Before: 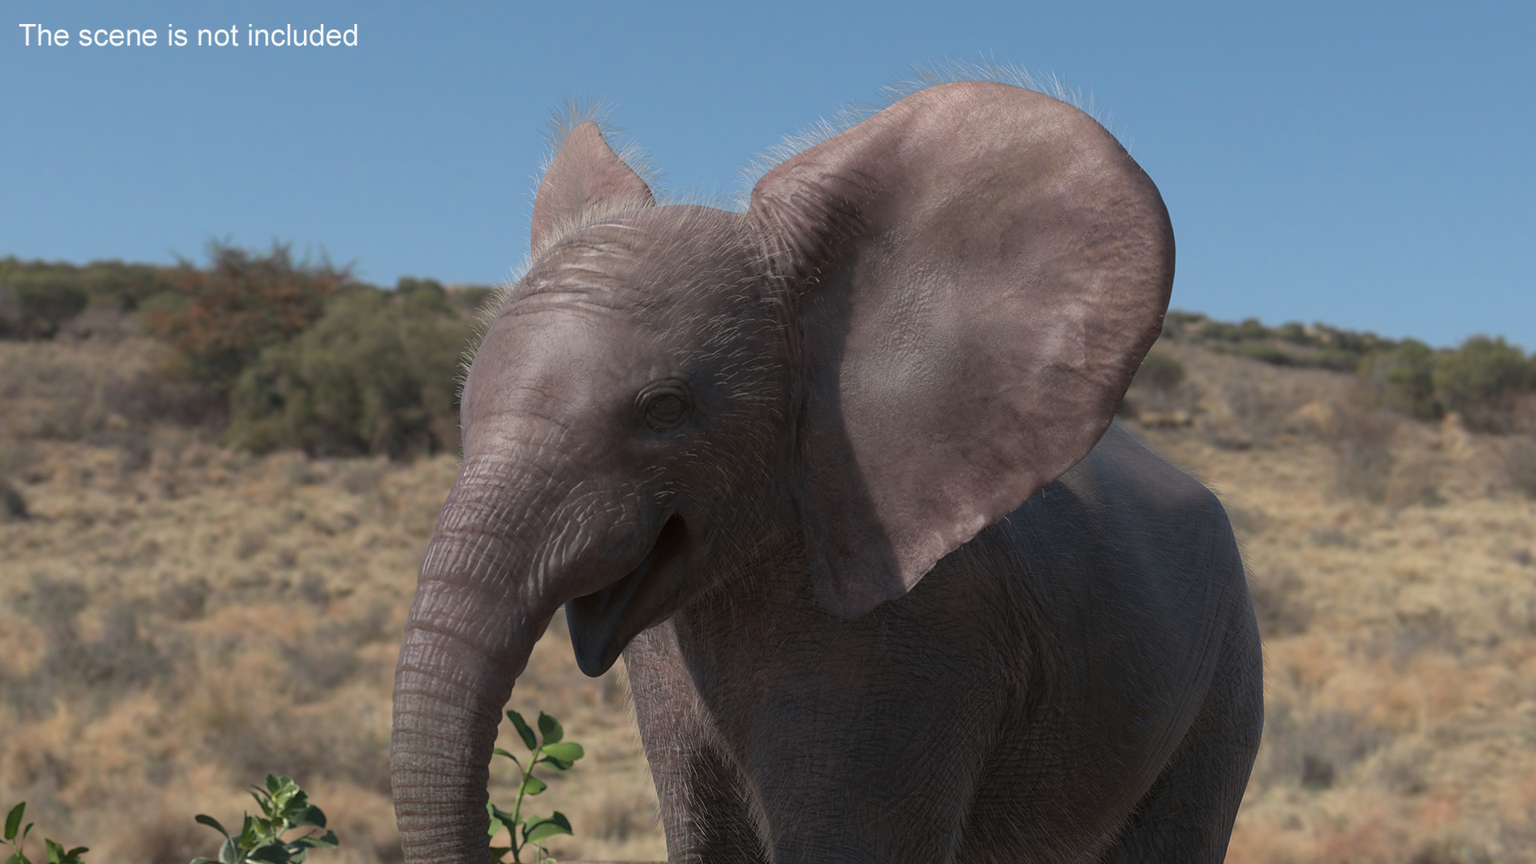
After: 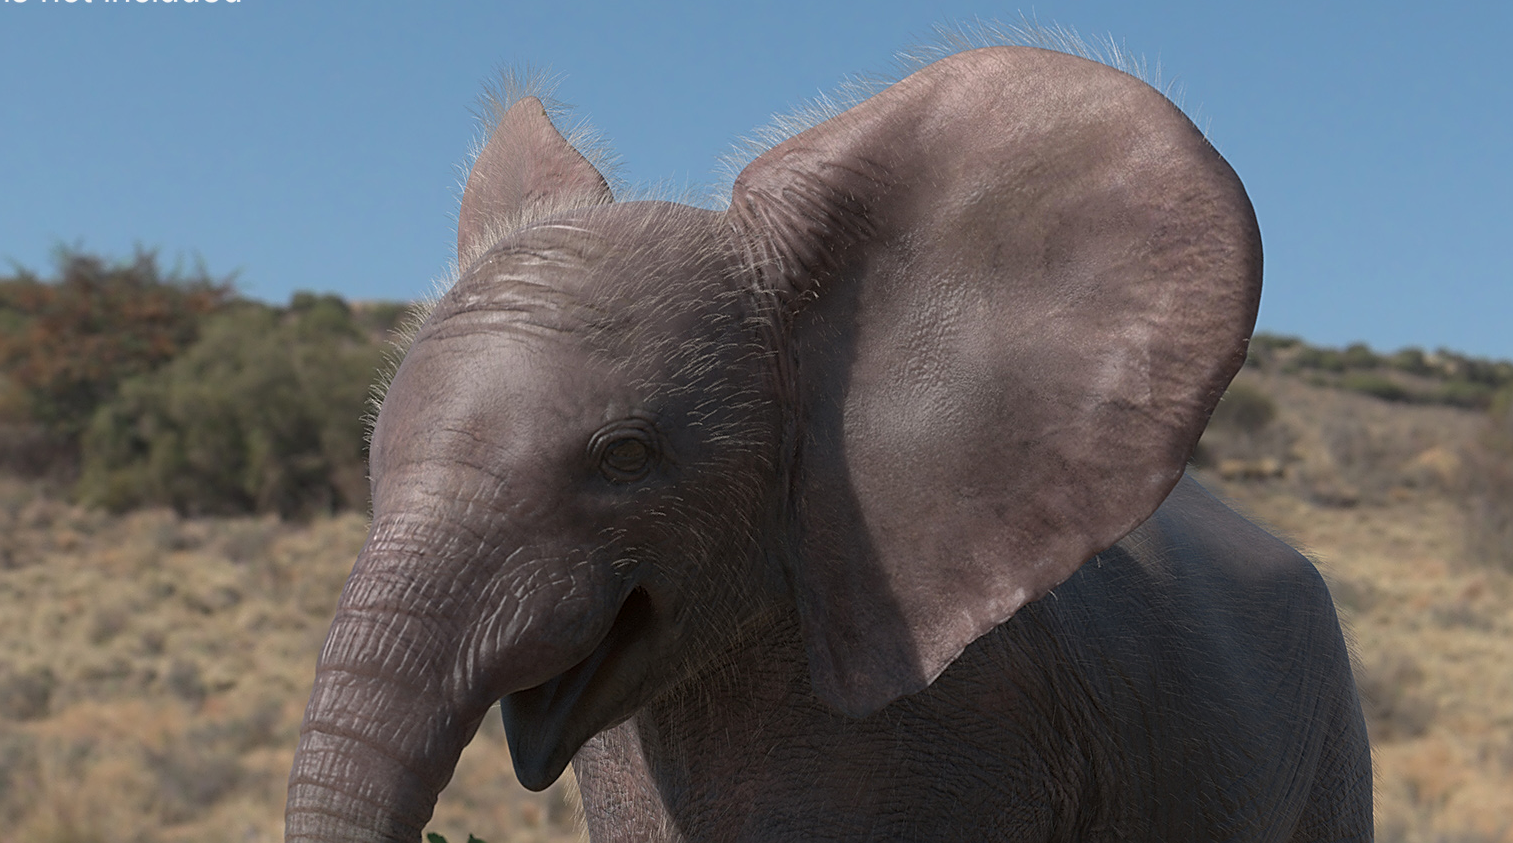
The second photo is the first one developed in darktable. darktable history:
crop and rotate: left 10.77%, top 5.1%, right 10.41%, bottom 16.76%
color balance: on, module defaults
exposure: black level correction 0.001, compensate highlight preservation false
sharpen: amount 0.575
